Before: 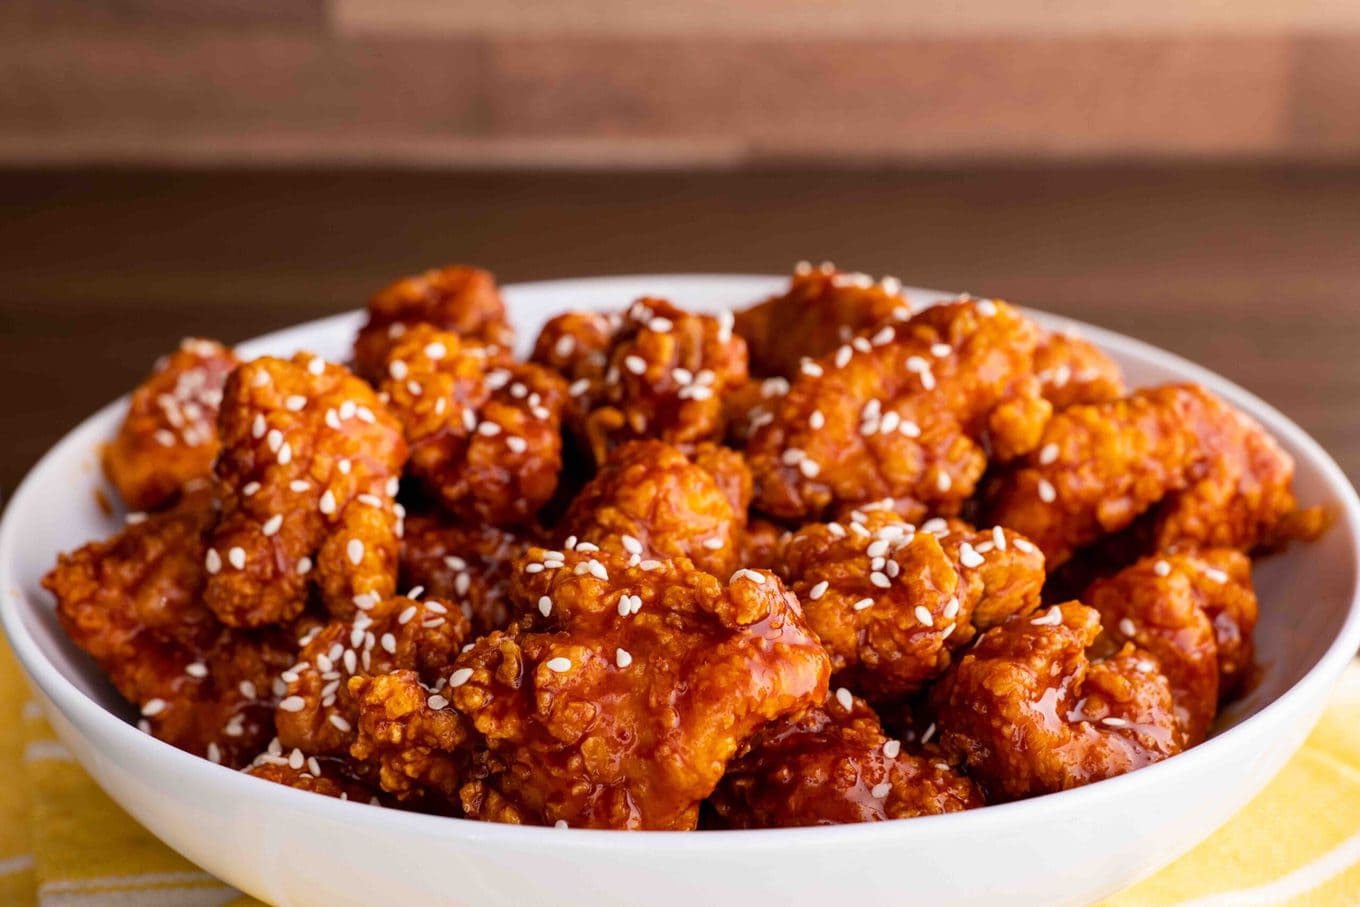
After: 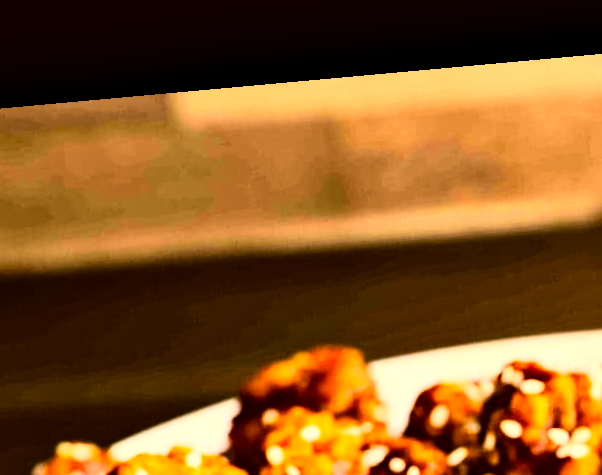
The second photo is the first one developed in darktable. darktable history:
crop and rotate: left 10.817%, top 0.062%, right 47.194%, bottom 53.626%
rgb curve: curves: ch0 [(0, 0) (0.21, 0.15) (0.24, 0.21) (0.5, 0.75) (0.75, 0.96) (0.89, 0.99) (1, 1)]; ch1 [(0, 0.02) (0.21, 0.13) (0.25, 0.2) (0.5, 0.67) (0.75, 0.9) (0.89, 0.97) (1, 1)]; ch2 [(0, 0.02) (0.21, 0.13) (0.25, 0.2) (0.5, 0.67) (0.75, 0.9) (0.89, 0.97) (1, 1)], compensate middle gray true
color zones: curves: ch0 [(0.25, 0.5) (0.463, 0.627) (0.484, 0.637) (0.75, 0.5)]
color correction: highlights a* 0.162, highlights b* 29.53, shadows a* -0.162, shadows b* 21.09
shadows and highlights: shadows 37.27, highlights -28.18, soften with gaussian
rotate and perspective: rotation -5.2°, automatic cropping off
contrast equalizer: octaves 7, y [[0.528, 0.548, 0.563, 0.562, 0.546, 0.526], [0.55 ×6], [0 ×6], [0 ×6], [0 ×6]]
